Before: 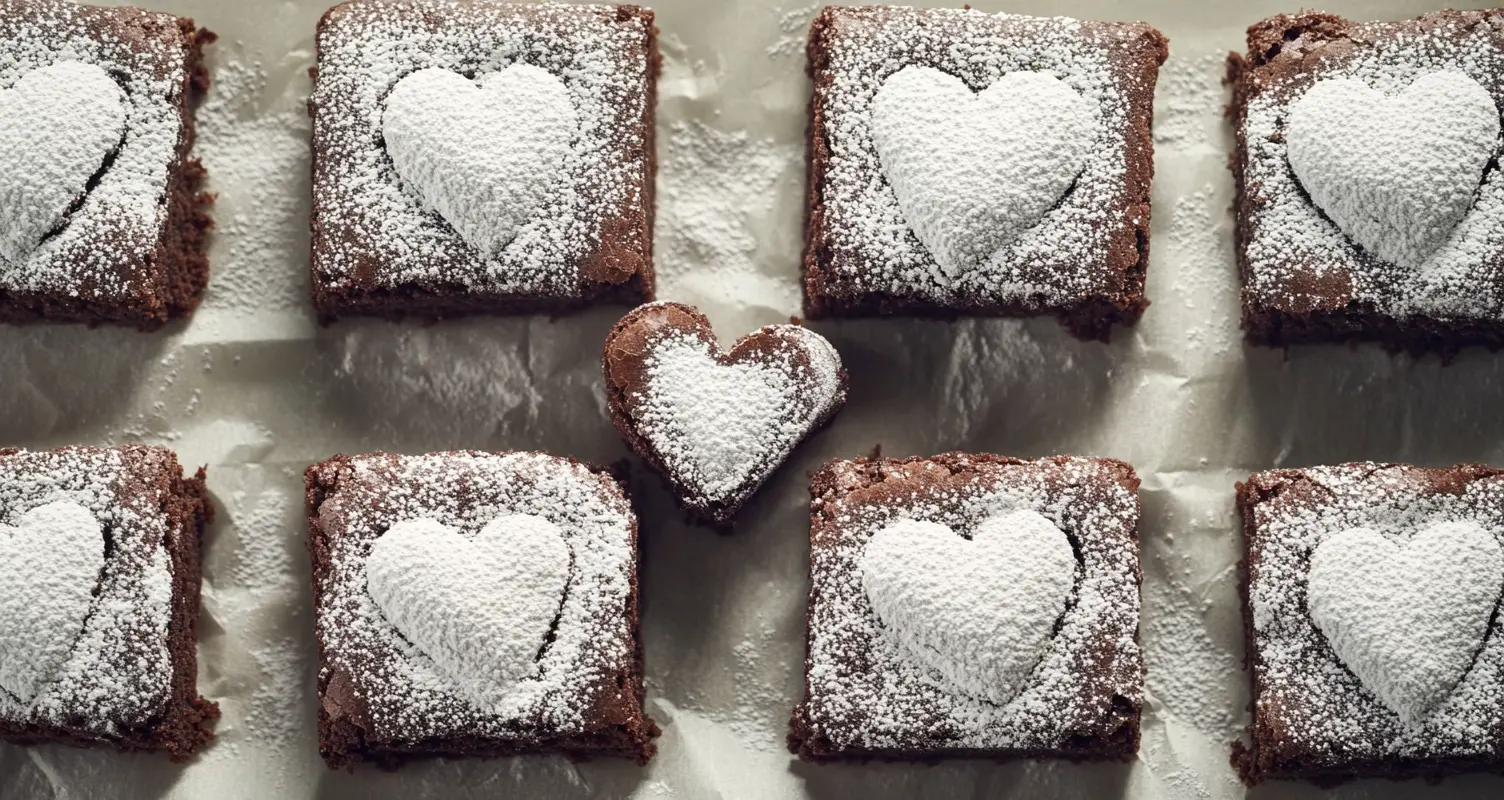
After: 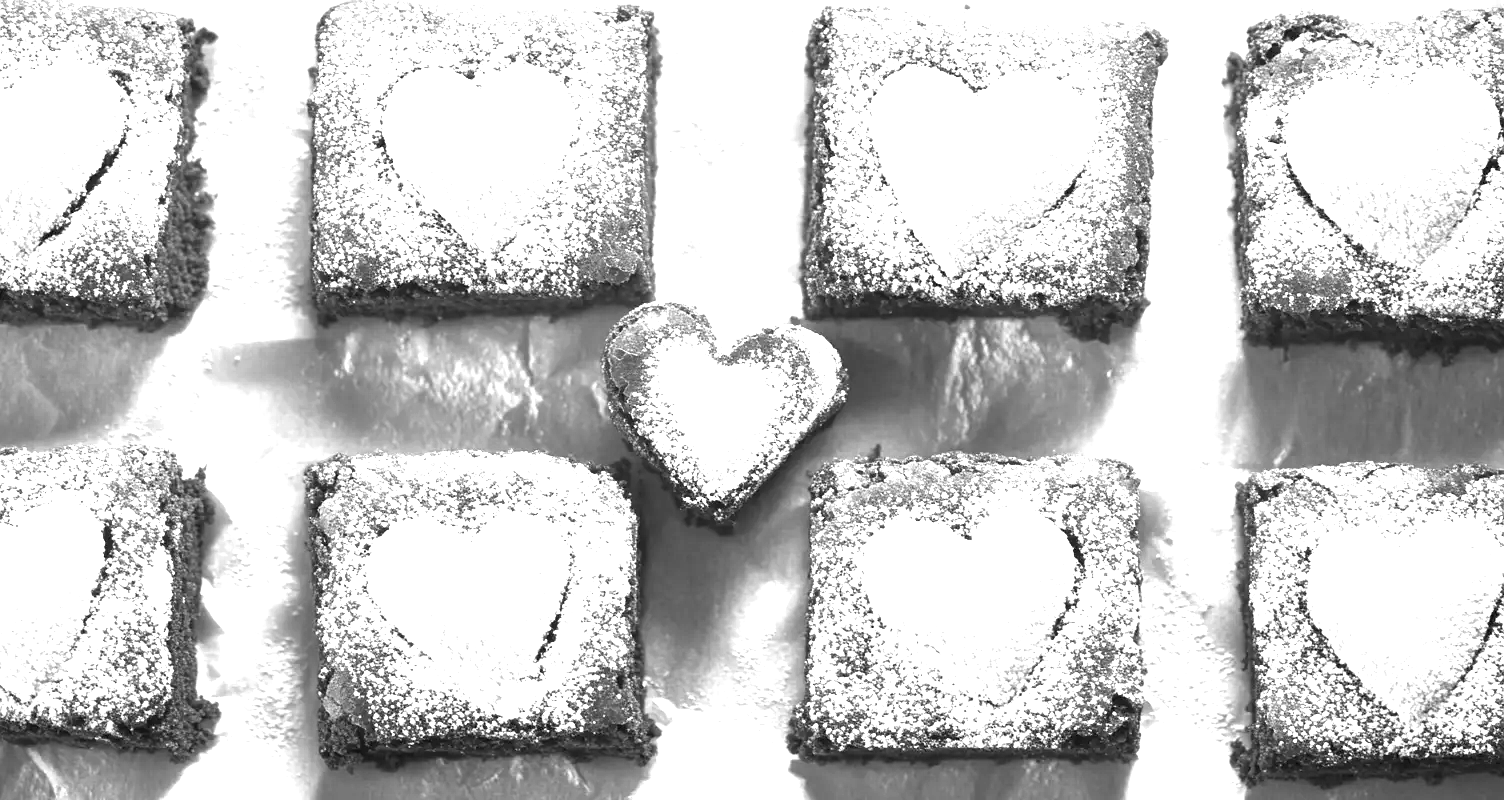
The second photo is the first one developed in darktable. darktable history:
exposure: black level correction 0, exposure 2.088 EV, compensate exposure bias true, compensate highlight preservation false
color zones: curves: ch0 [(0.002, 0.593) (0.143, 0.417) (0.285, 0.541) (0.455, 0.289) (0.608, 0.327) (0.727, 0.283) (0.869, 0.571) (1, 0.603)]; ch1 [(0, 0) (0.143, 0) (0.286, 0) (0.429, 0) (0.571, 0) (0.714, 0) (0.857, 0)]
tone equalizer: on, module defaults
rgb levels: preserve colors max RGB
